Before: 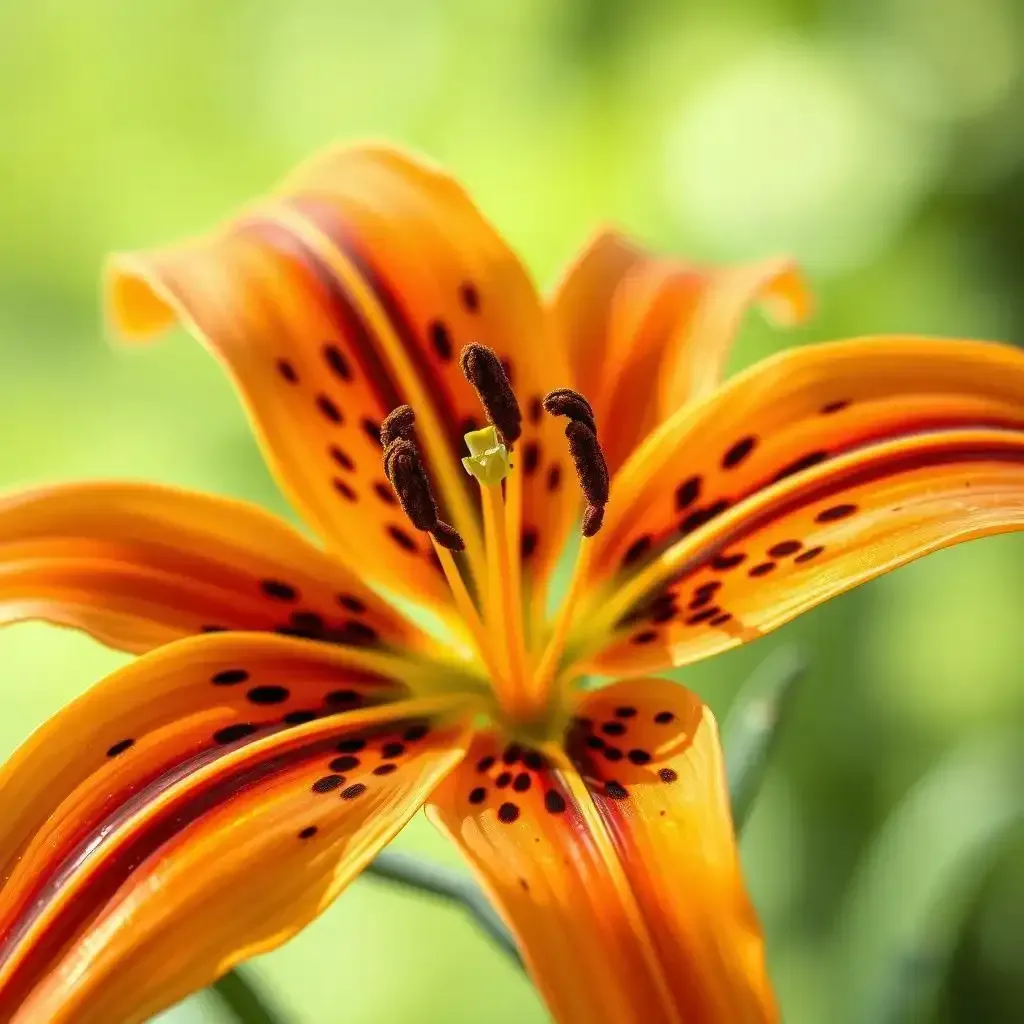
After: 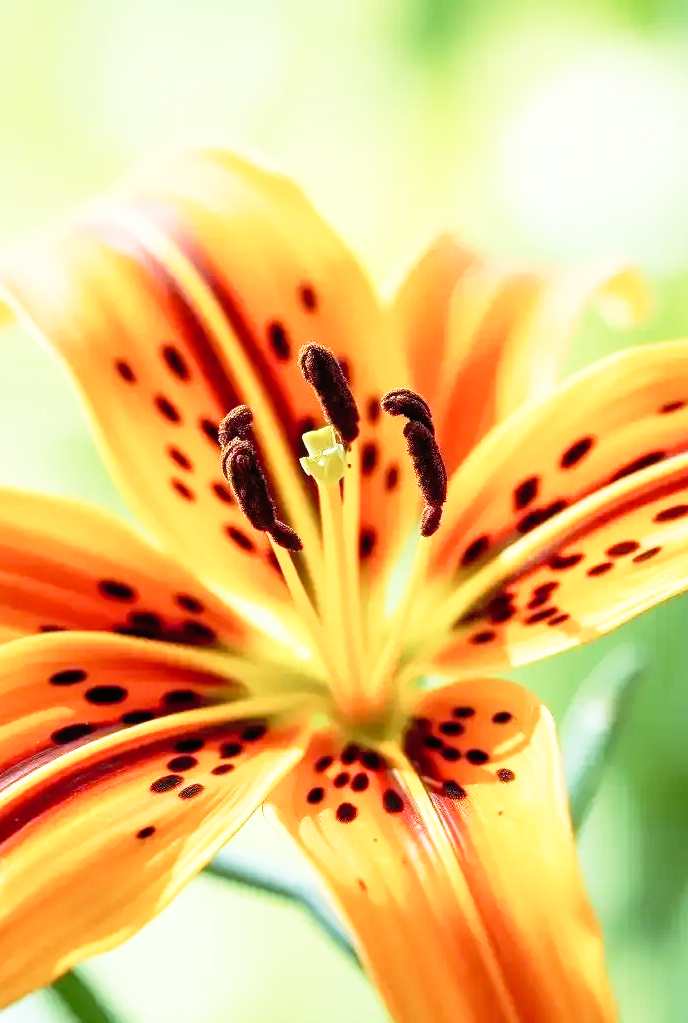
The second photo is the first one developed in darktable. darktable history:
color calibration: x 0.38, y 0.39, temperature 4086.37 K
crop and rotate: left 15.842%, right 16.915%
contrast brightness saturation: saturation -0.096
base curve: curves: ch0 [(0, 0) (0.012, 0.01) (0.073, 0.168) (0.31, 0.711) (0.645, 0.957) (1, 1)], preserve colors none
